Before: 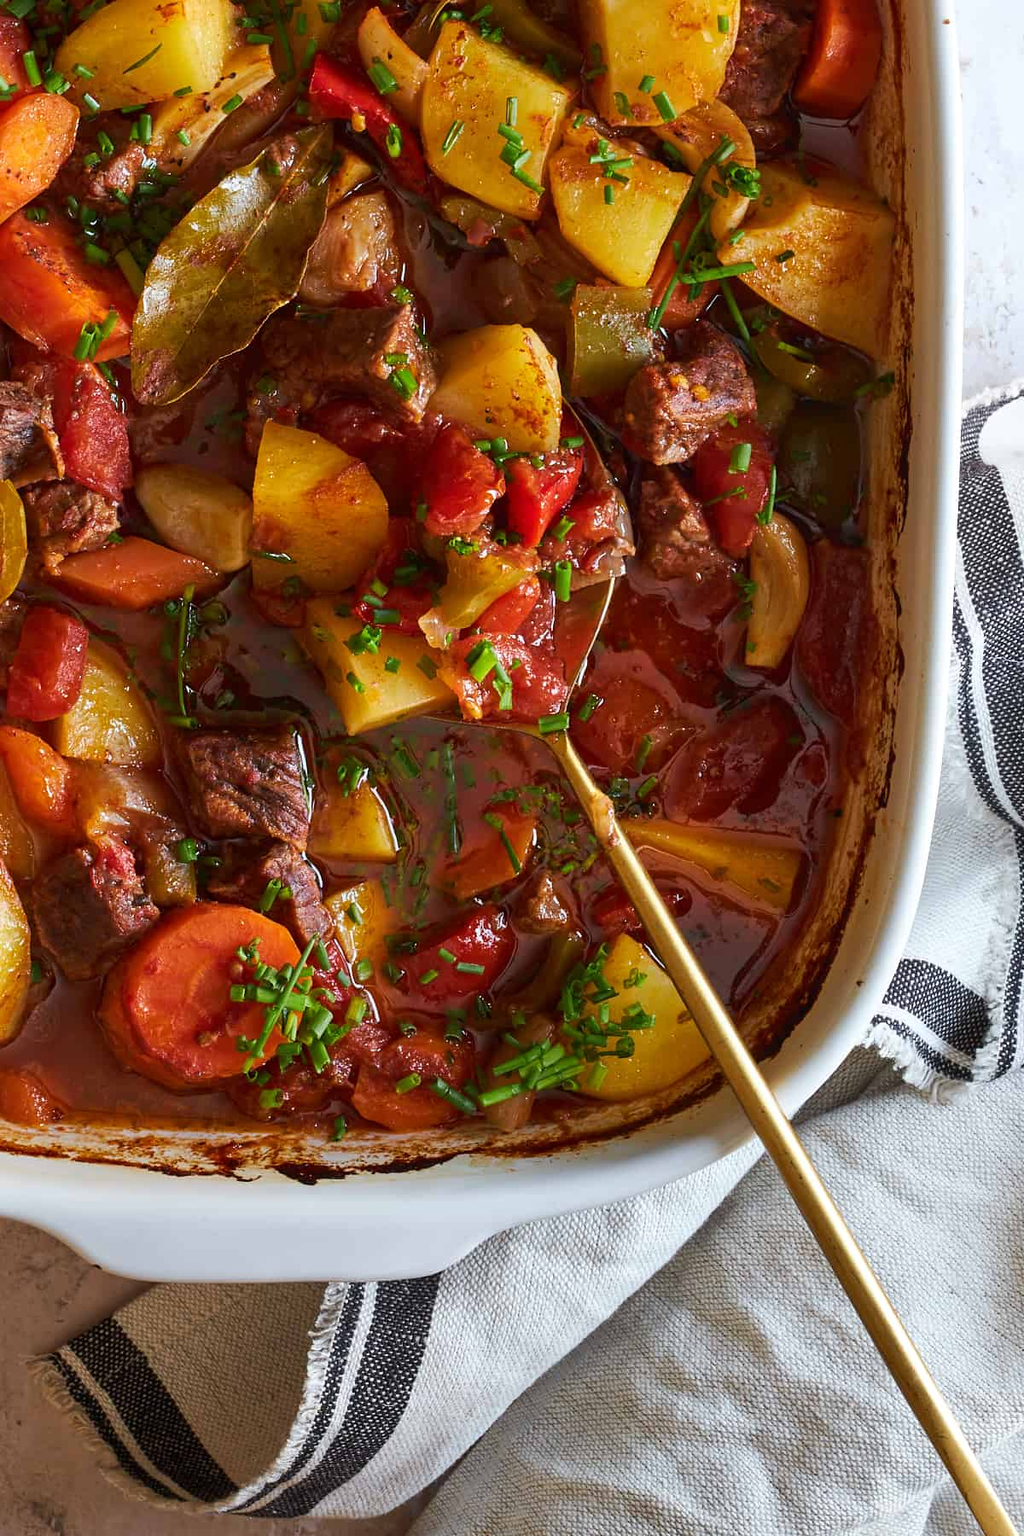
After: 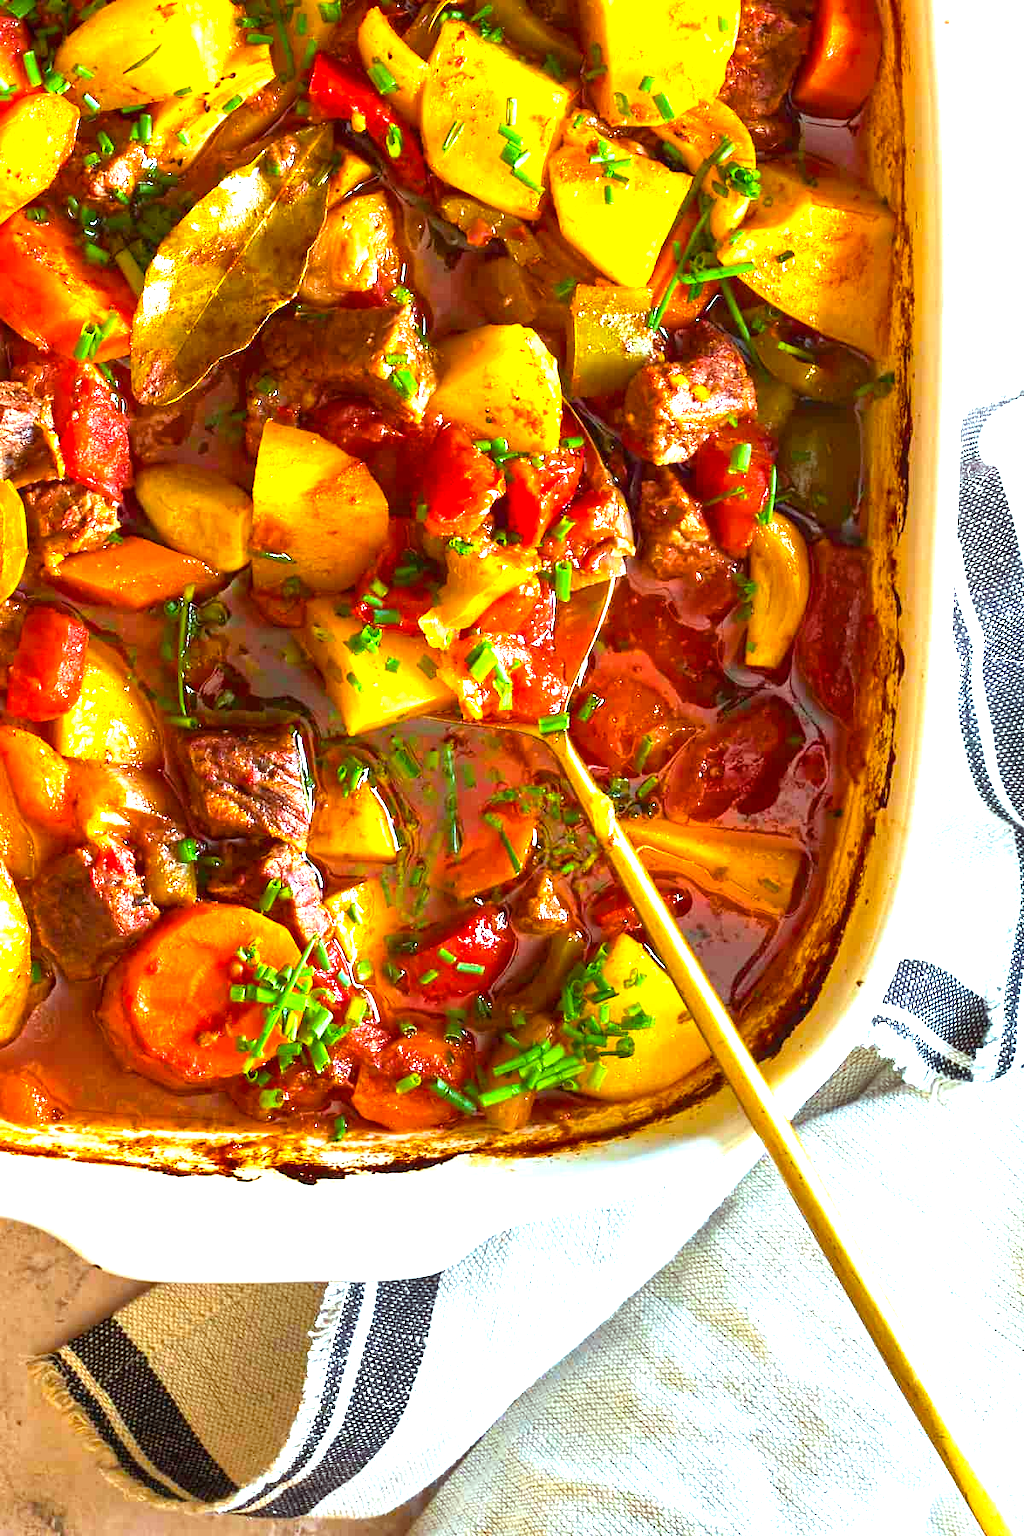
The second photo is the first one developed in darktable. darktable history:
color balance rgb: highlights gain › luminance 20.207%, highlights gain › chroma 2.649%, highlights gain › hue 172.27°, global offset › luminance 0.253%, linear chroma grading › global chroma -0.817%, perceptual saturation grading › global saturation 31.204%, global vibrance 20%
exposure: black level correction 0.001, exposure 1.713 EV, compensate highlight preservation false
